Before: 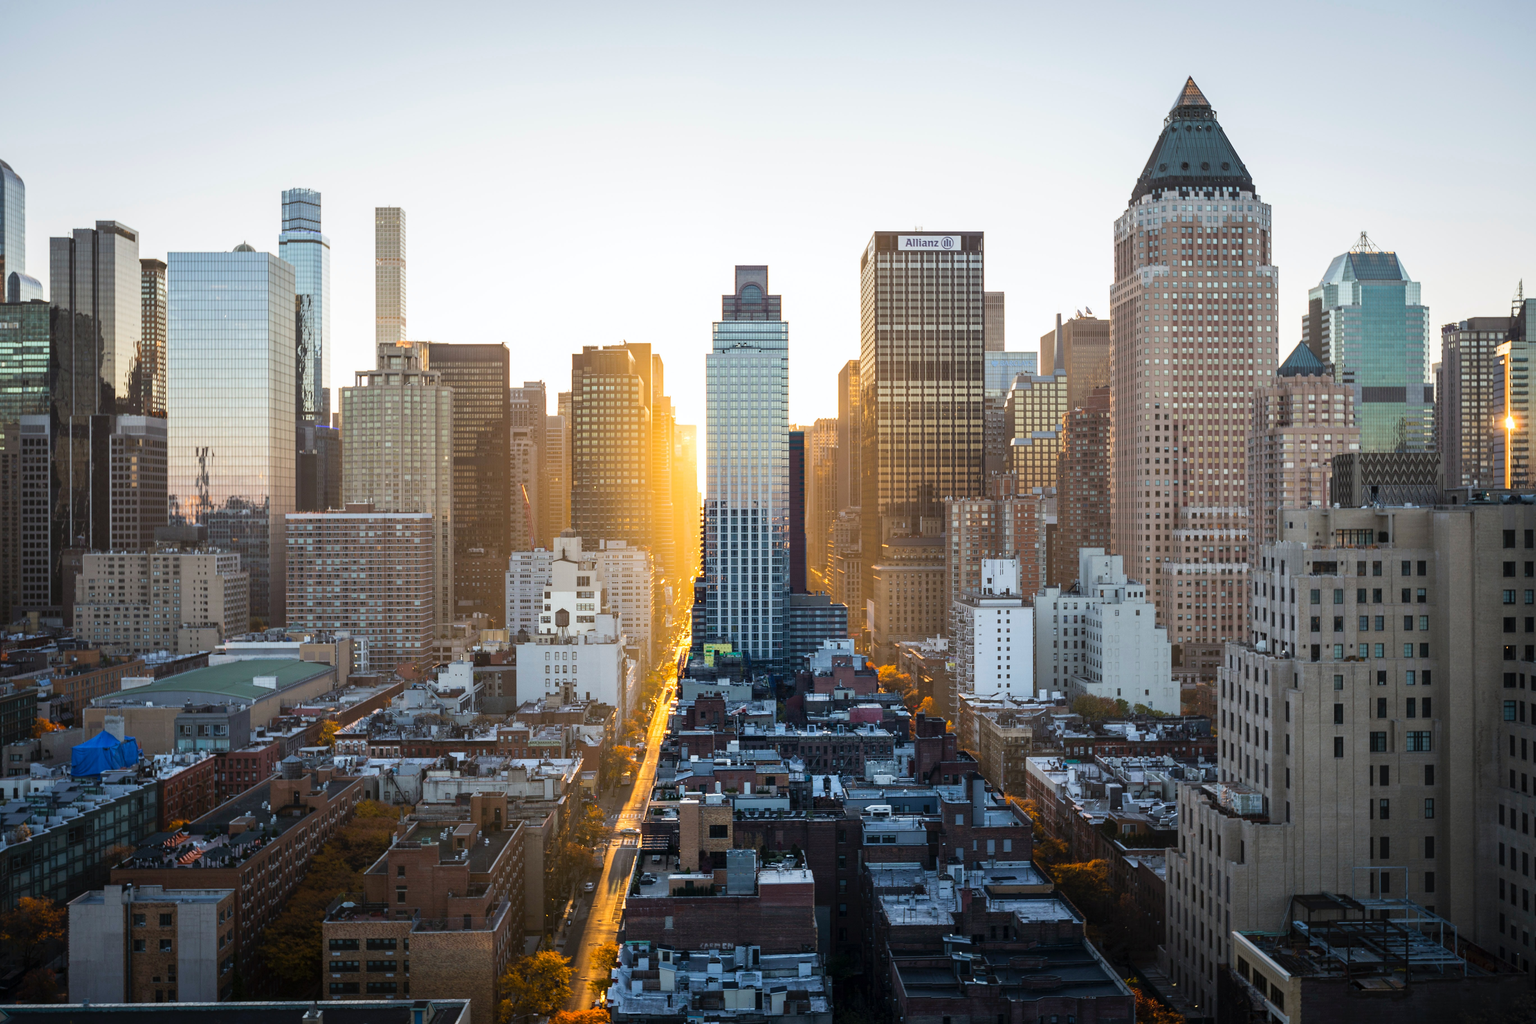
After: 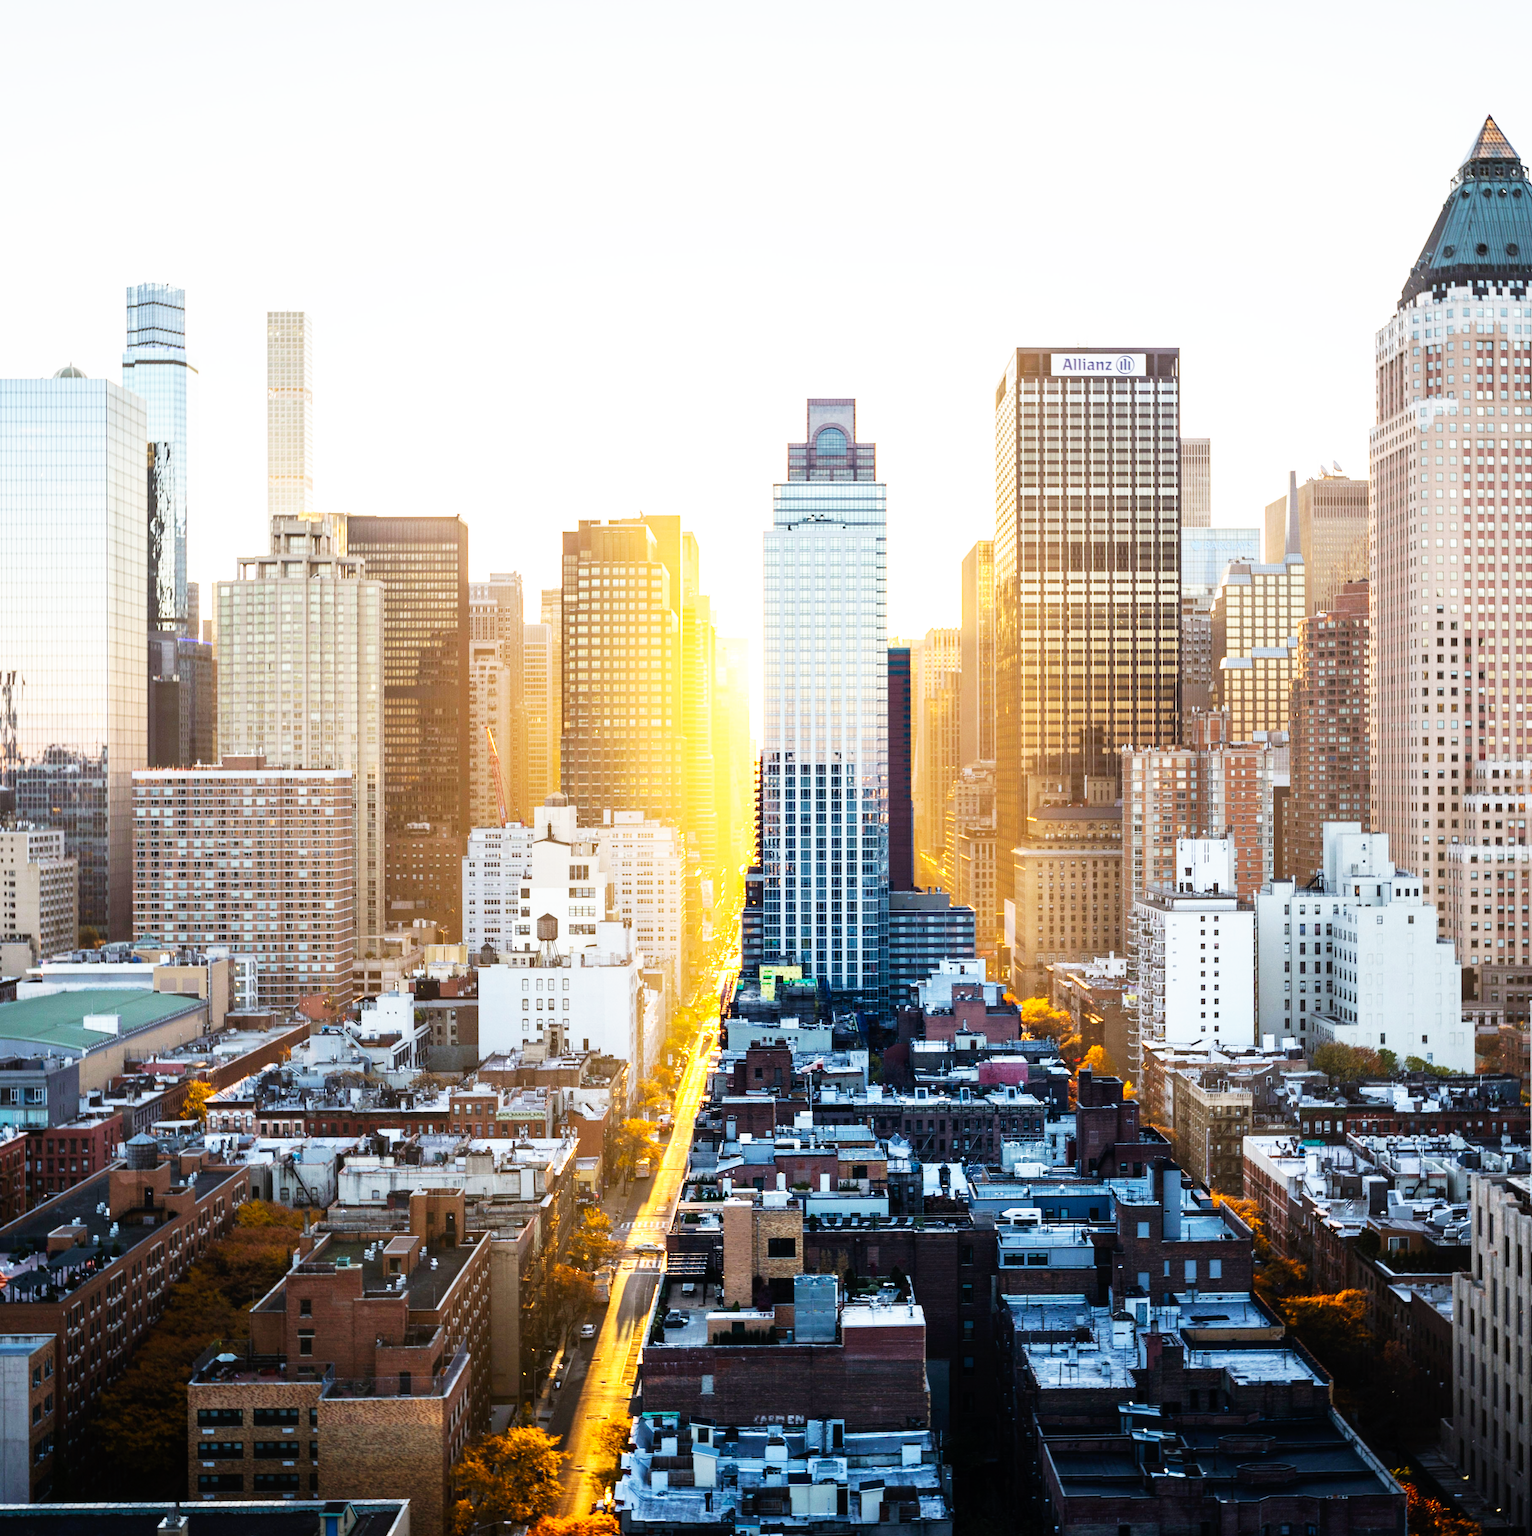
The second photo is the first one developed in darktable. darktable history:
base curve: curves: ch0 [(0, 0) (0.007, 0.004) (0.027, 0.03) (0.046, 0.07) (0.207, 0.54) (0.442, 0.872) (0.673, 0.972) (1, 1)], preserve colors none
crop and rotate: left 12.876%, right 20.612%
